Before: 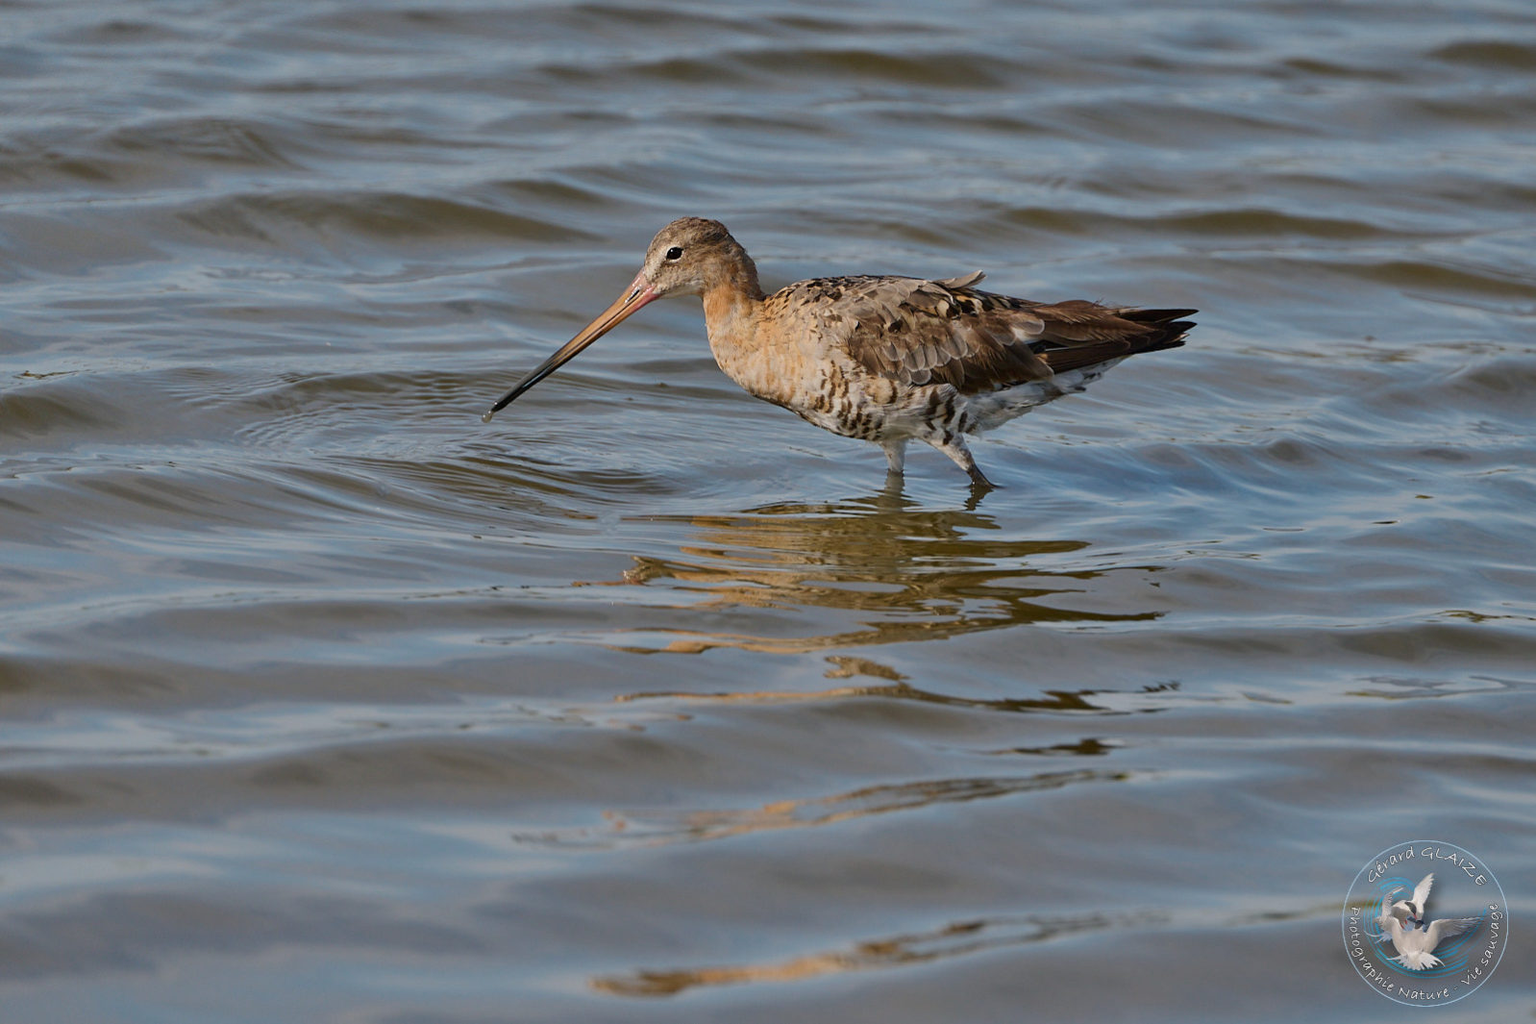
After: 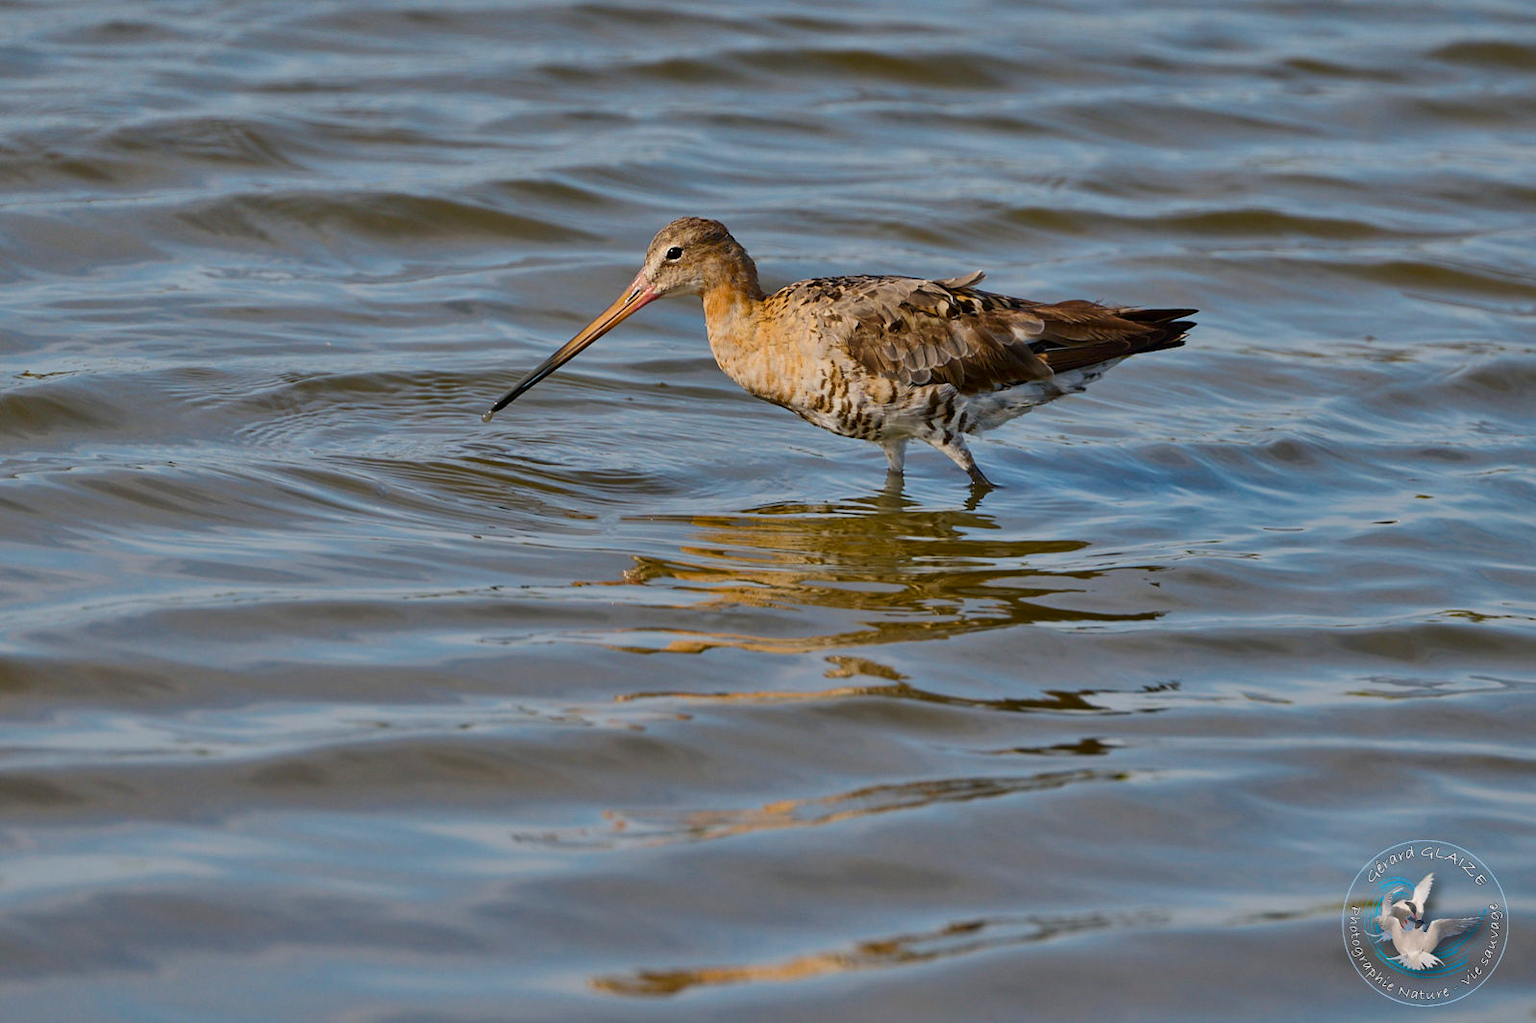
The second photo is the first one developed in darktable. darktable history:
color balance rgb: perceptual saturation grading › global saturation 25%, global vibrance 20%
local contrast: mode bilateral grid, contrast 20, coarseness 50, detail 120%, midtone range 0.2
